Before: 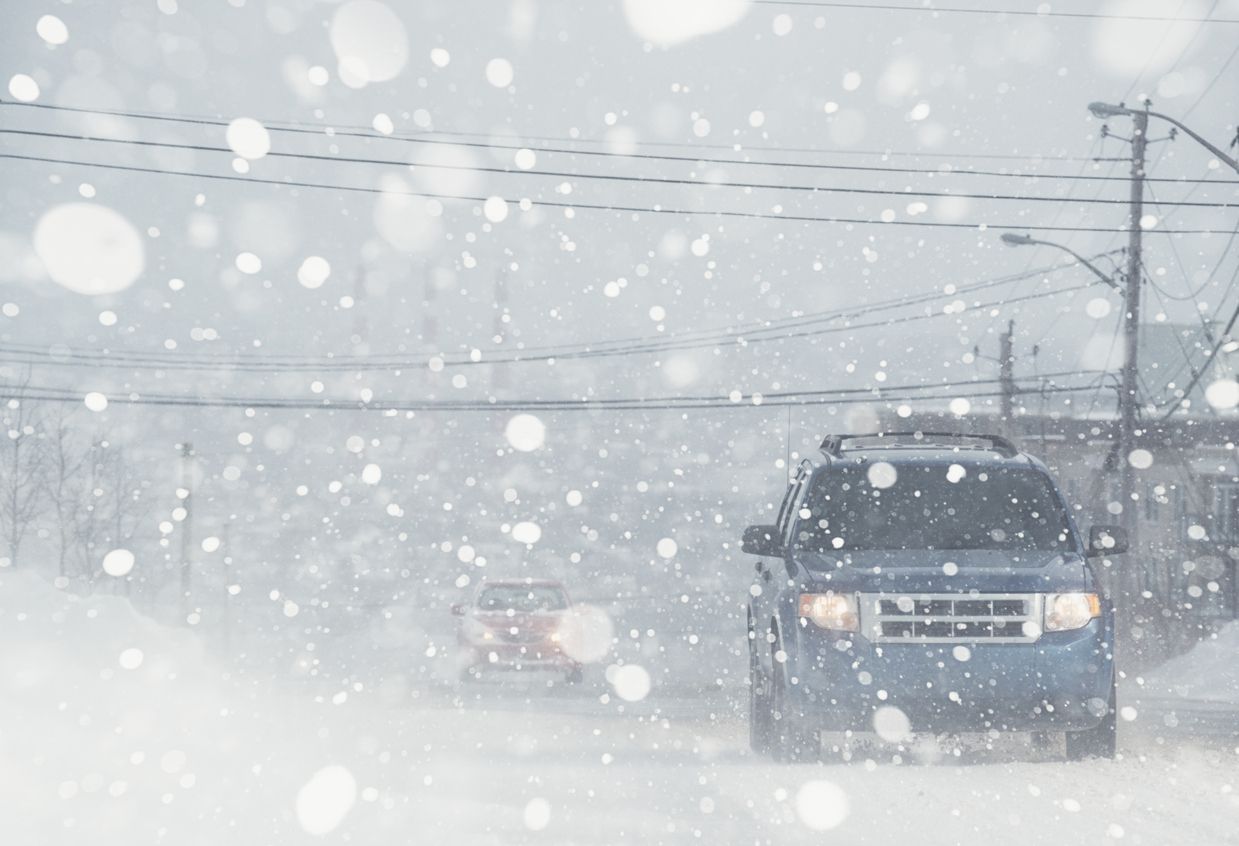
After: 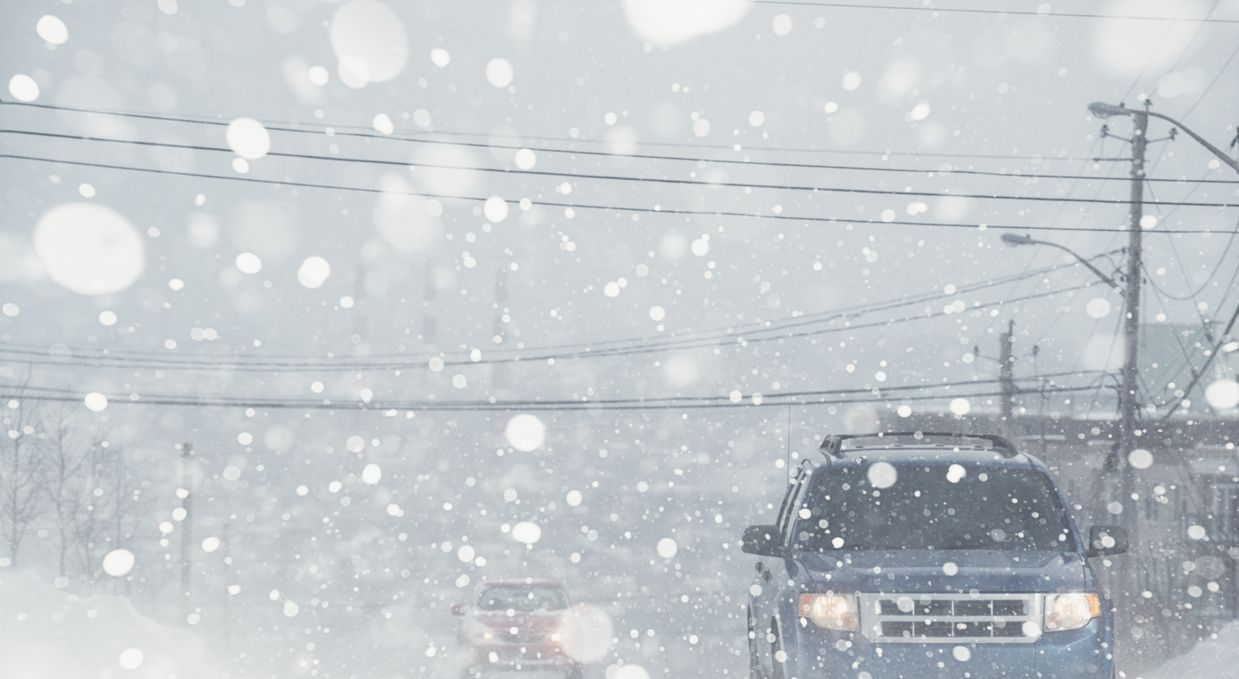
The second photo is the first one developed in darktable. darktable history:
crop: bottom 19.688%
